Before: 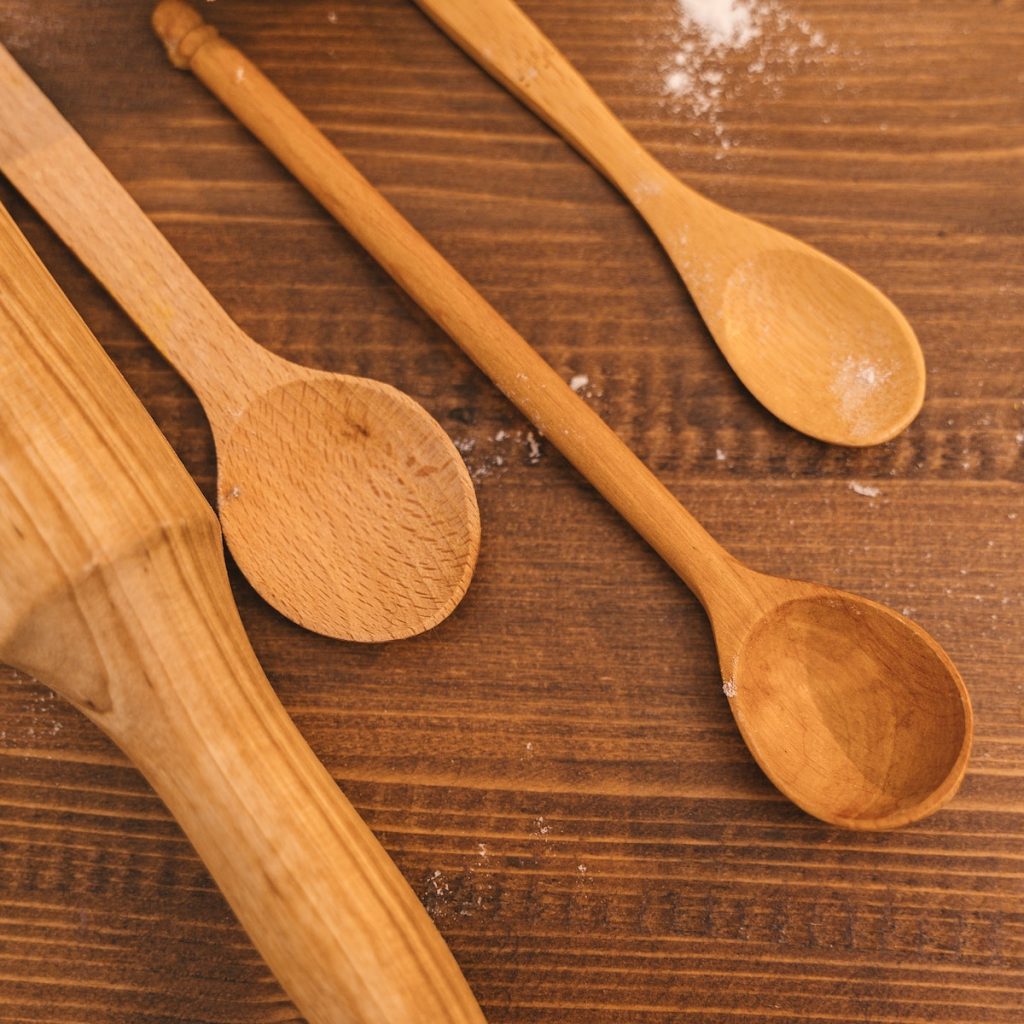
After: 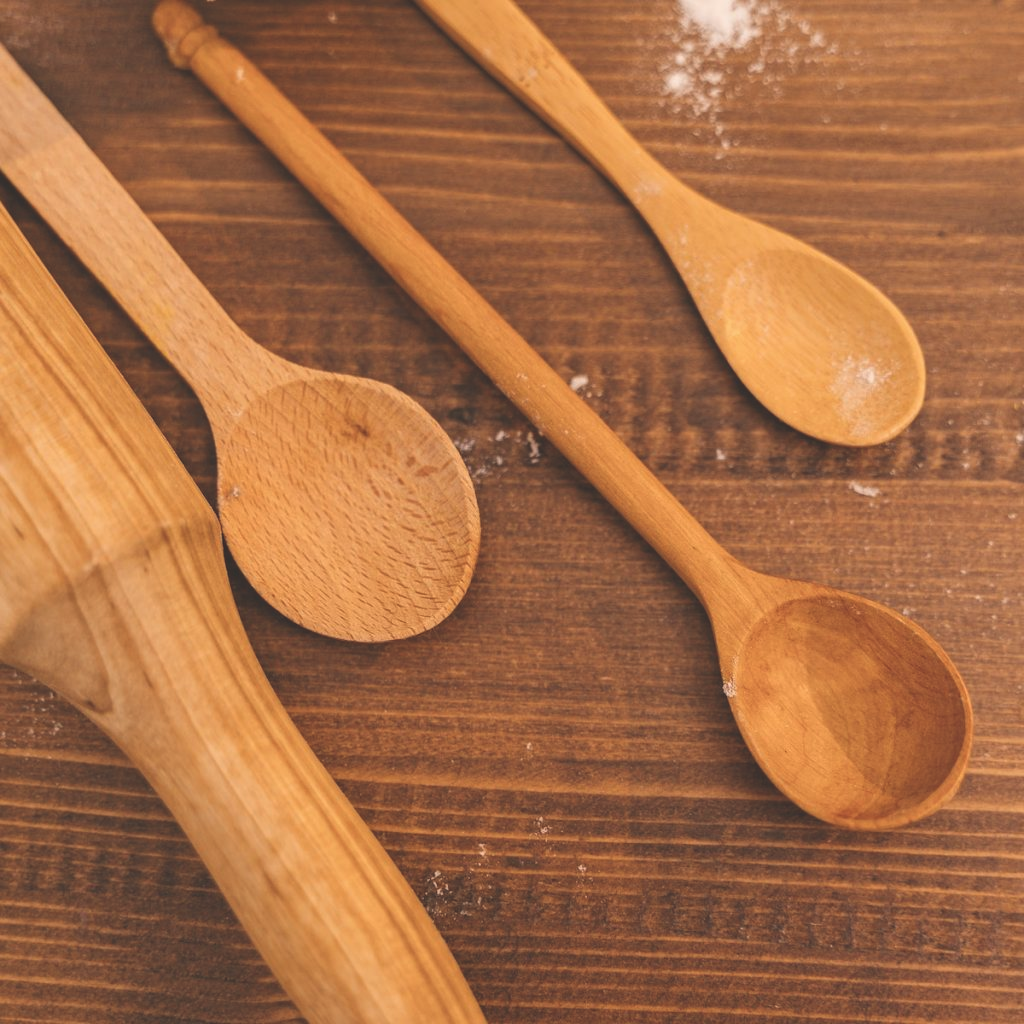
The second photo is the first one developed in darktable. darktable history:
exposure: black level correction -0.022, exposure -0.036 EV, compensate exposure bias true, compensate highlight preservation false
